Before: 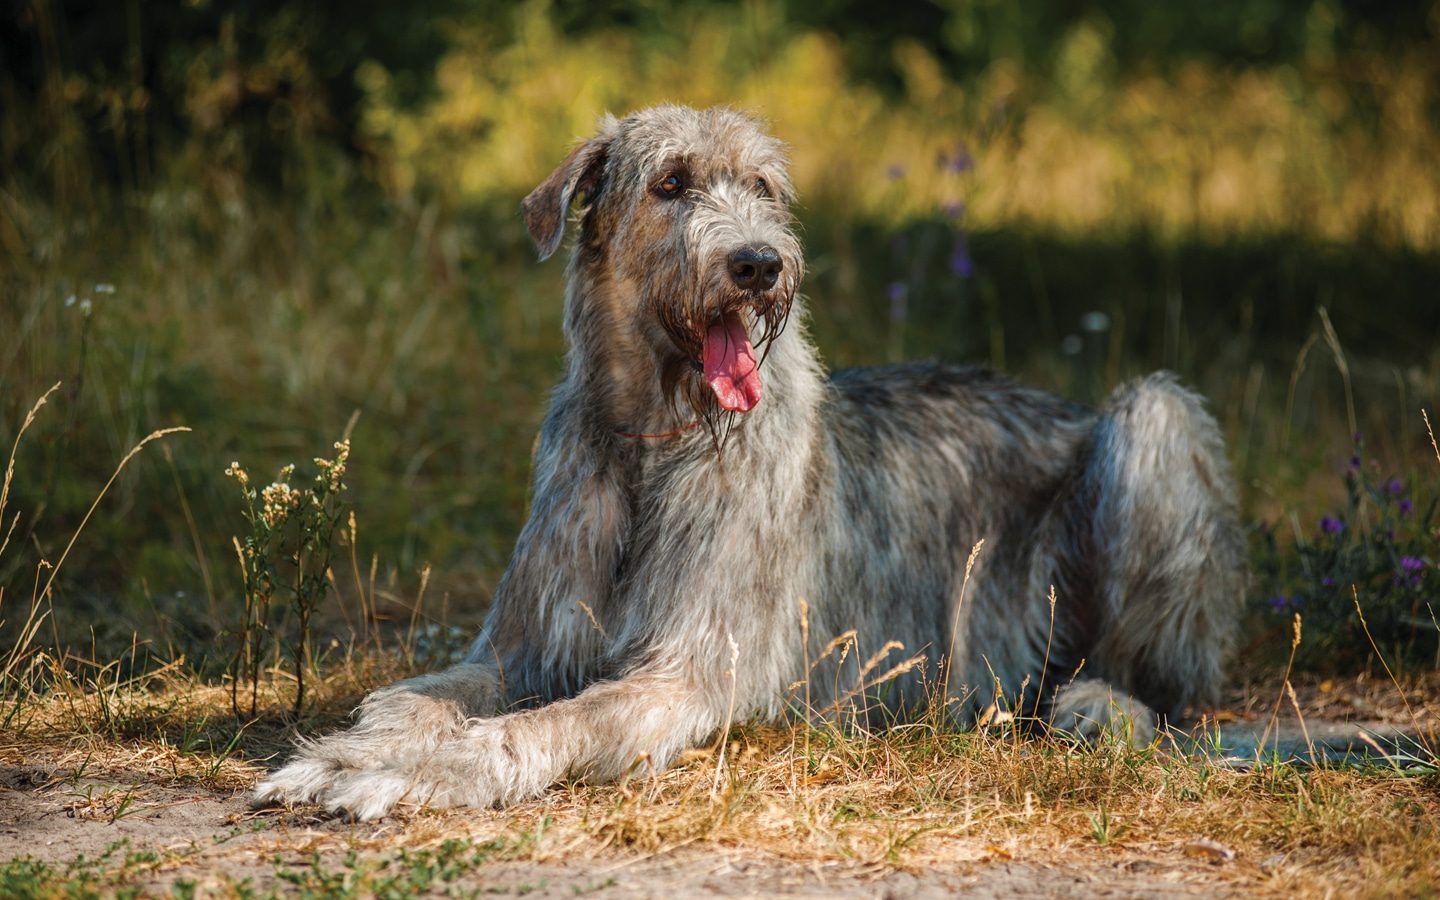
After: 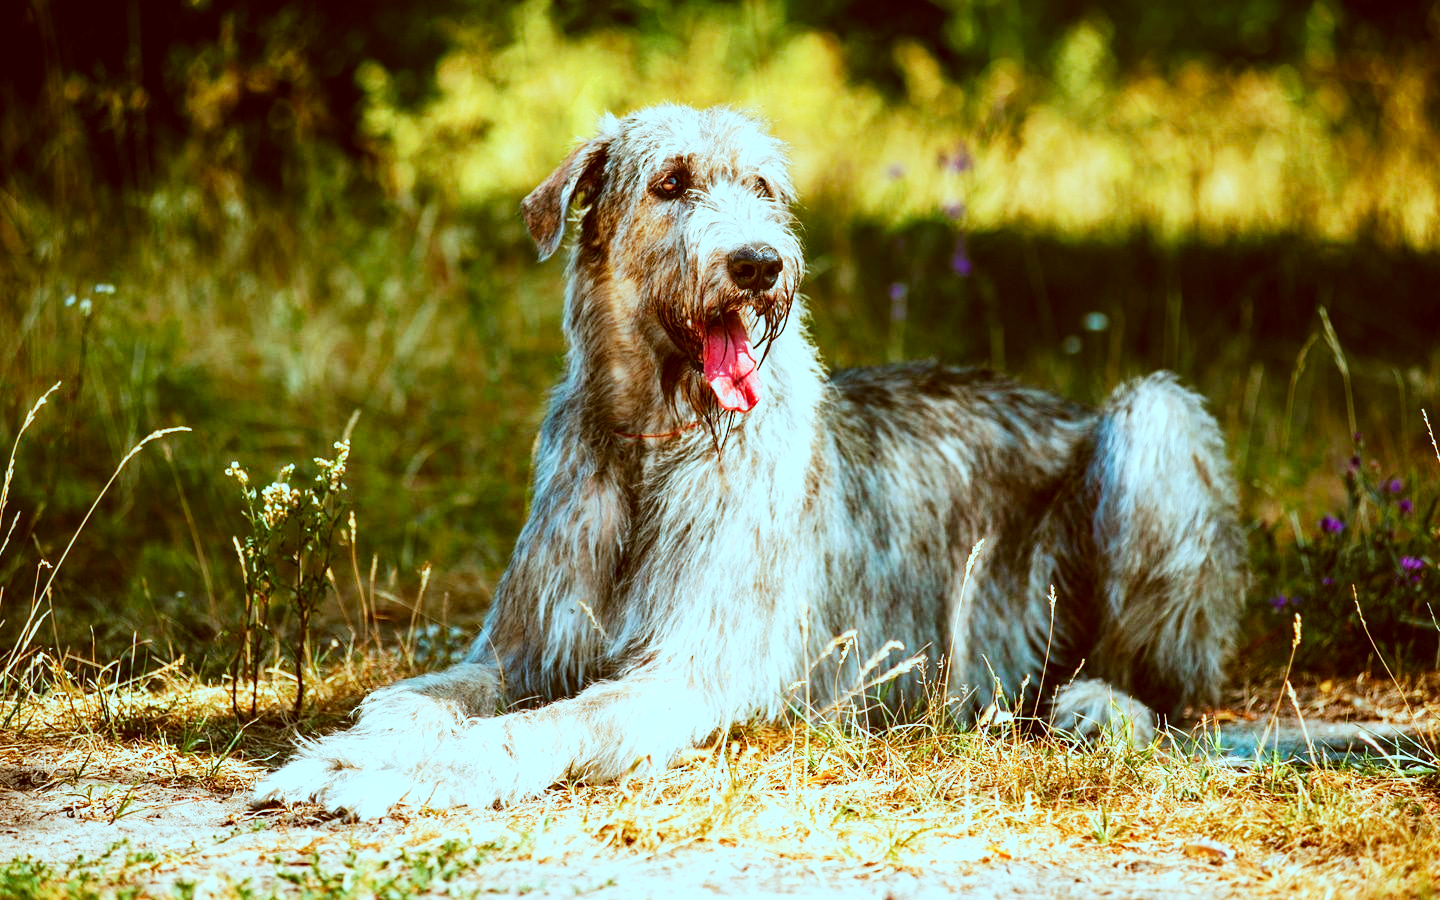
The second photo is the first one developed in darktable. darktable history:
base curve: curves: ch0 [(0, 0) (0.007, 0.004) (0.027, 0.03) (0.046, 0.07) (0.207, 0.54) (0.442, 0.872) (0.673, 0.972) (1, 1)], preserve colors none
color correction: highlights a* -14.62, highlights b* -16.22, shadows a* 10.12, shadows b* 29.4
